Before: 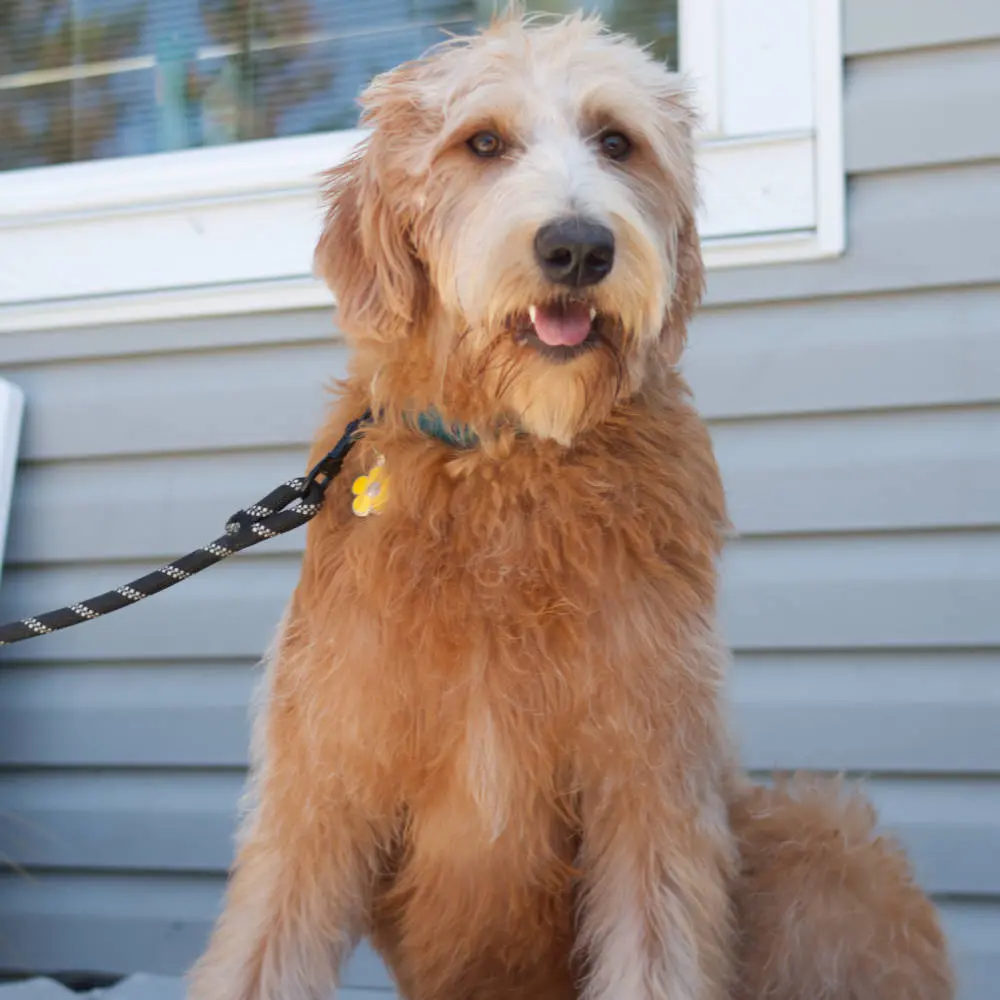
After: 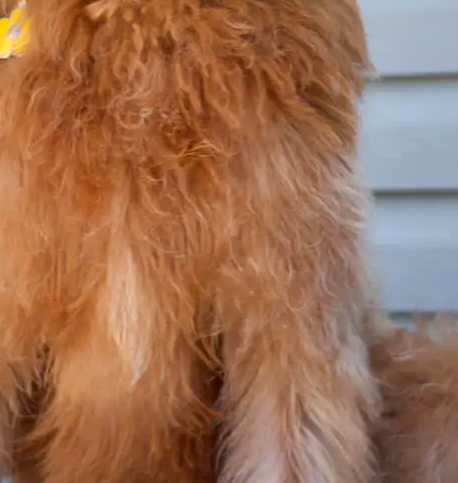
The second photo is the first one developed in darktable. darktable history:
crop: left 35.976%, top 45.819%, right 18.162%, bottom 5.807%
color balance rgb: on, module defaults
contrast brightness saturation: contrast 0.04, saturation 0.16
local contrast: mode bilateral grid, contrast 50, coarseness 50, detail 150%, midtone range 0.2
